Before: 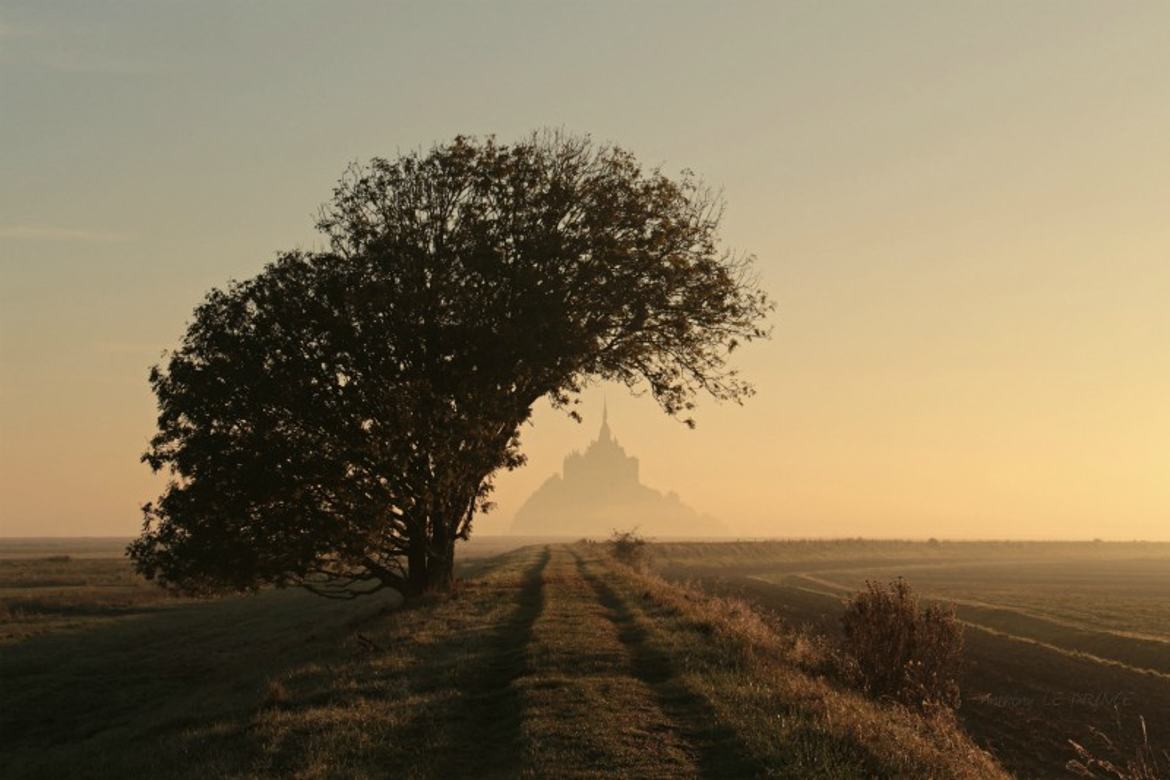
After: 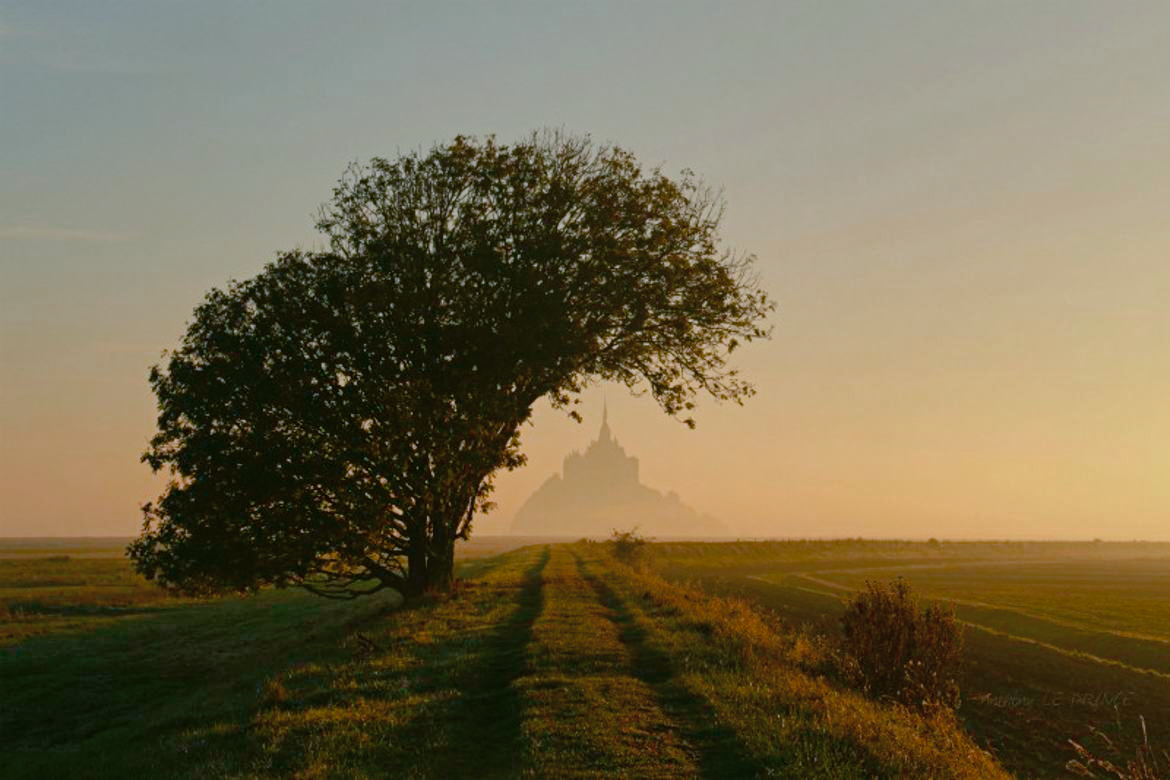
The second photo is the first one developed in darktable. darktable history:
shadows and highlights: on, module defaults
color correction: highlights a* -2.06, highlights b* -18.15
color balance rgb: shadows lift › luminance -7.509%, shadows lift › chroma 2.173%, shadows lift › hue 199.28°, perceptual saturation grading › global saturation 34.799%, perceptual saturation grading › highlights -25.911%, perceptual saturation grading › shadows 24.314%, global vibrance 15.766%, saturation formula JzAzBz (2021)
